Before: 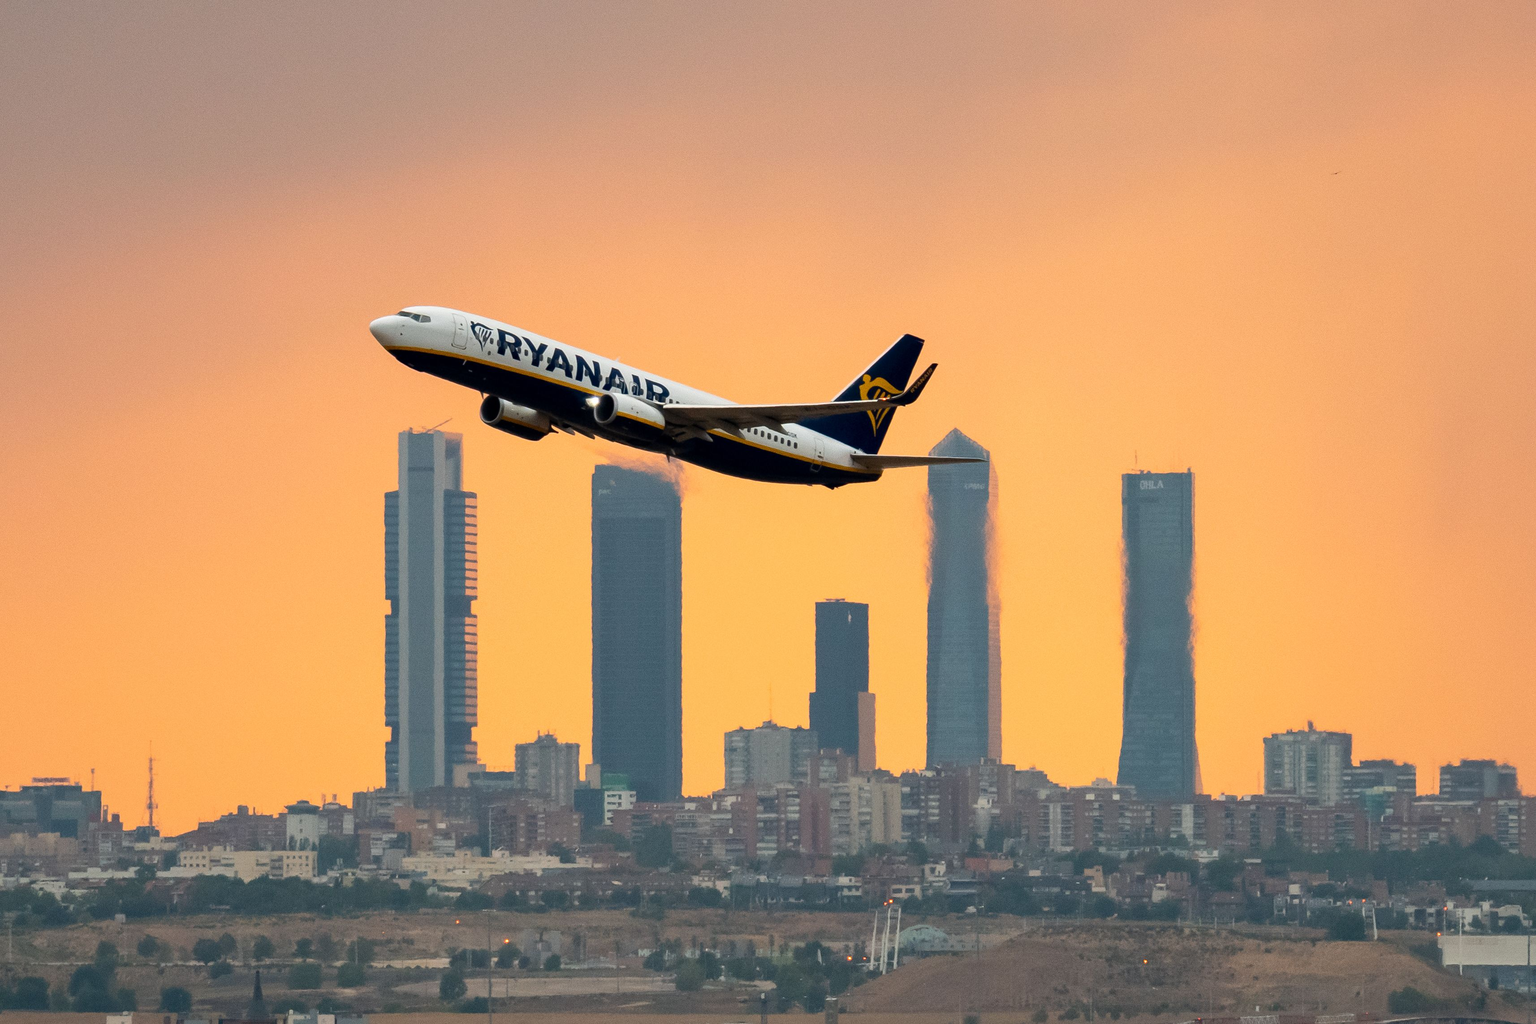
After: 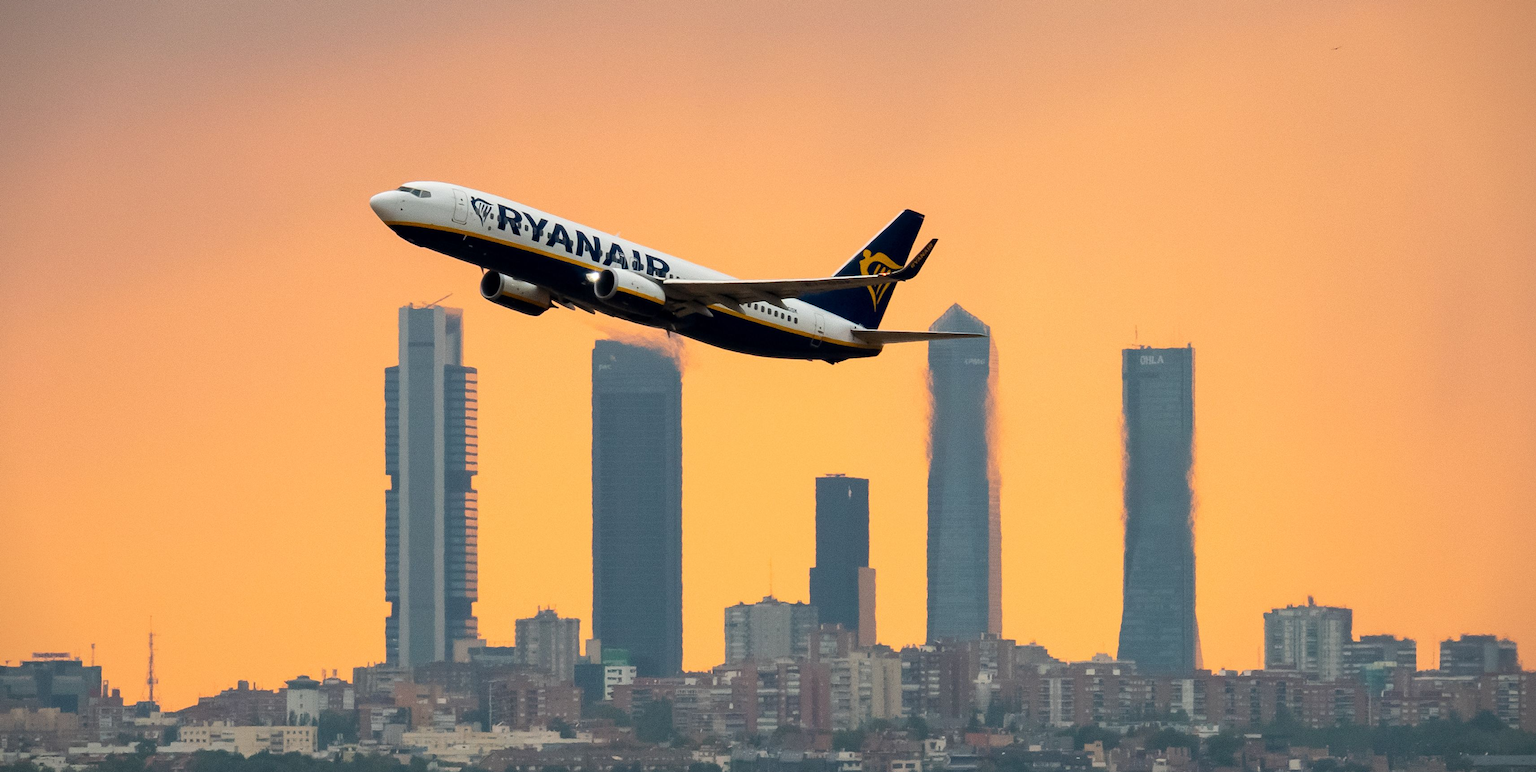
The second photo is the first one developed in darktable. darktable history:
vignetting: fall-off start 97.24%, brightness -0.589, saturation -0.115, width/height ratio 1.181
crop and rotate: top 12.223%, bottom 12.361%
